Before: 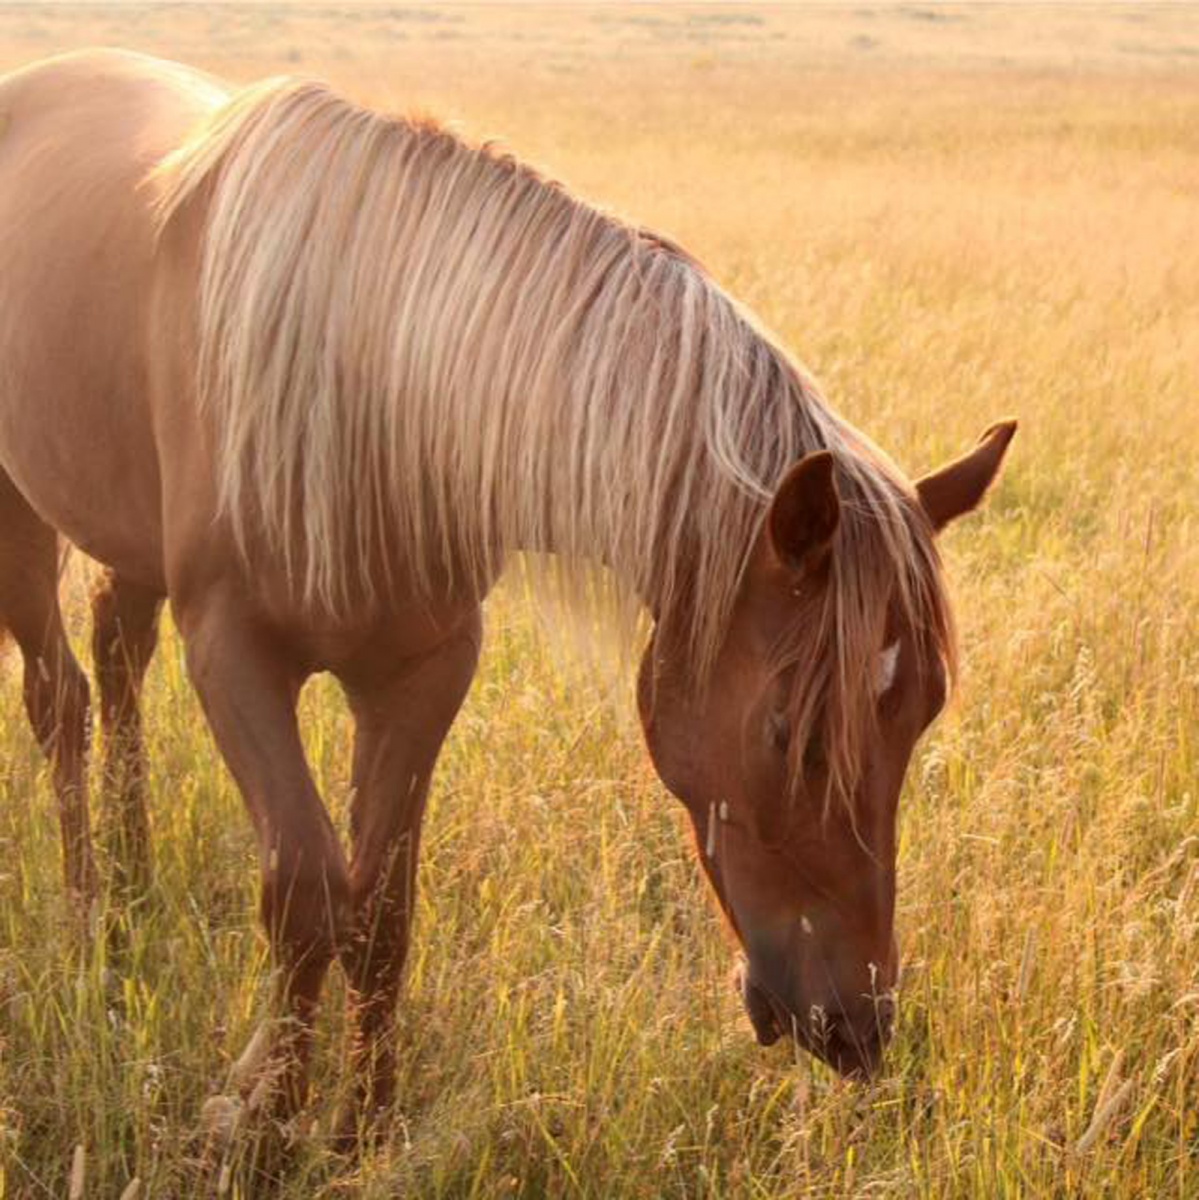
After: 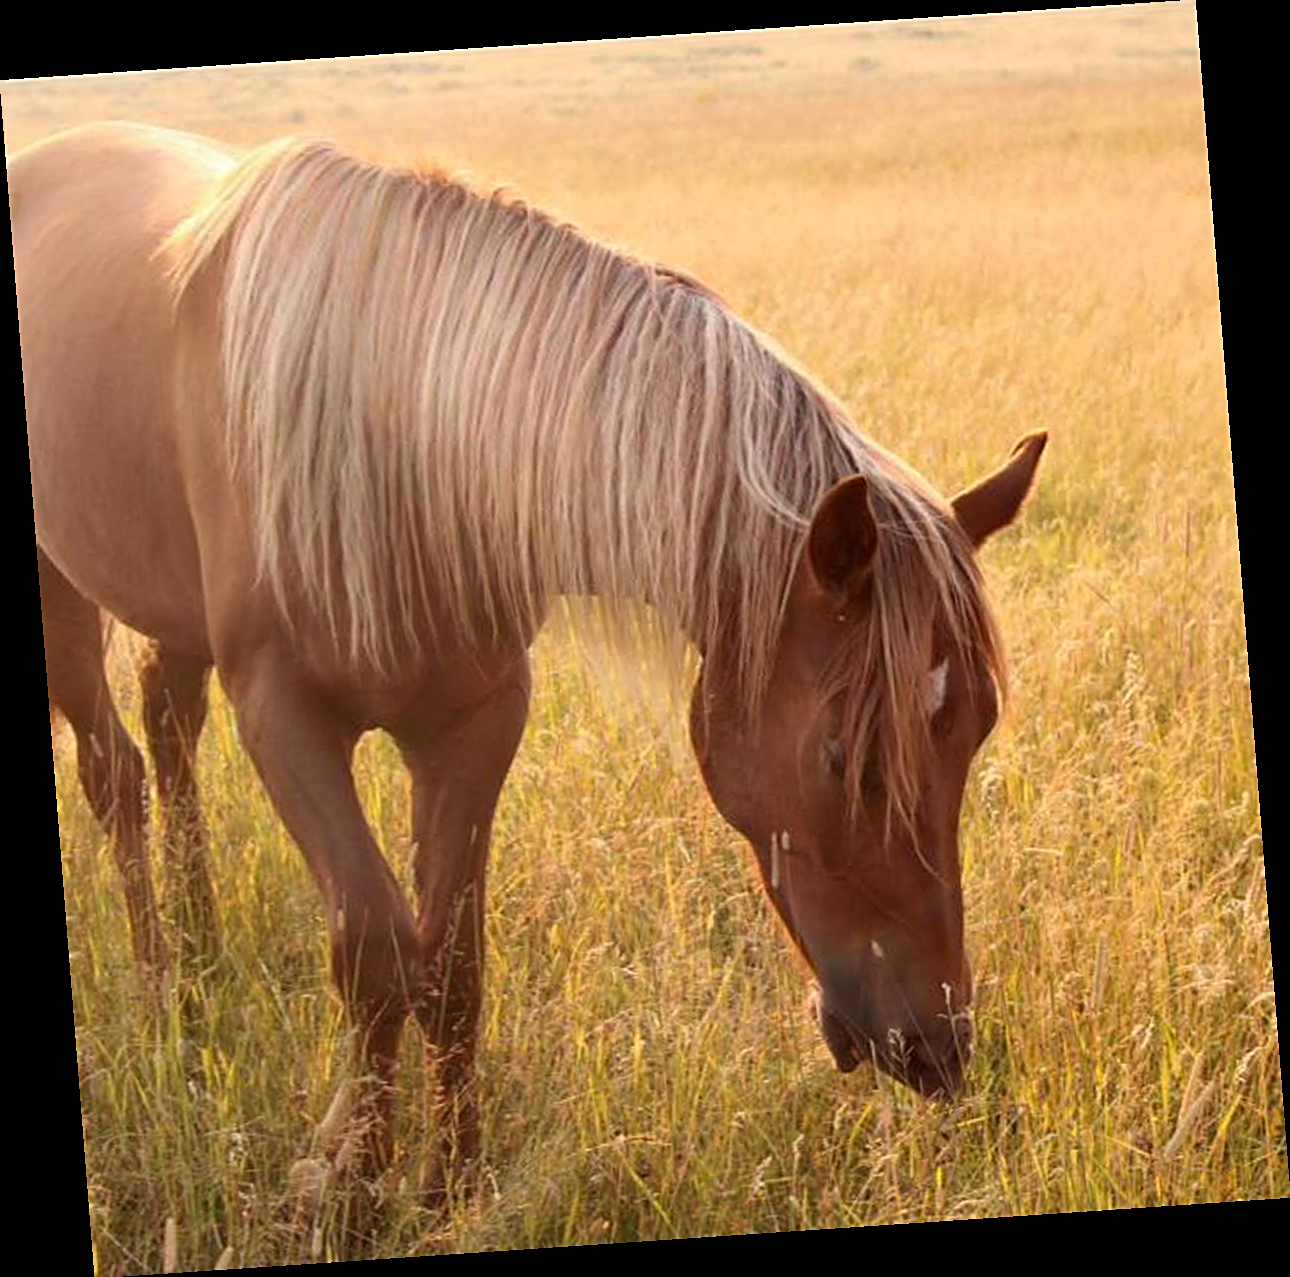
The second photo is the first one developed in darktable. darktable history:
sharpen: on, module defaults
rotate and perspective: rotation -4.2°, shear 0.006, automatic cropping off
tone equalizer: on, module defaults
